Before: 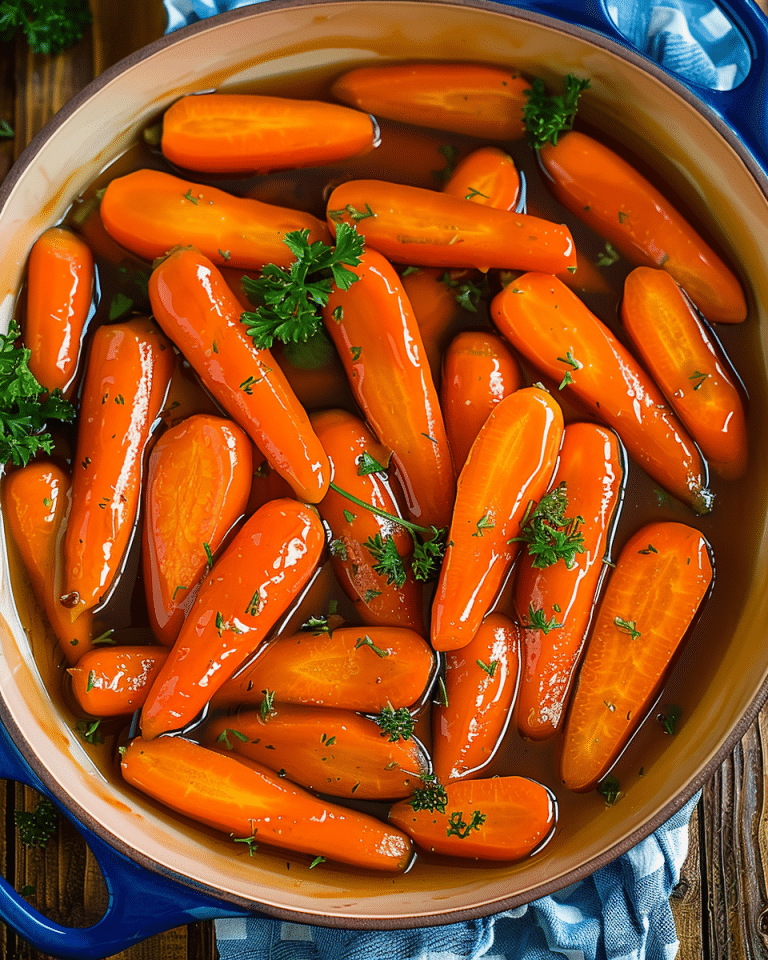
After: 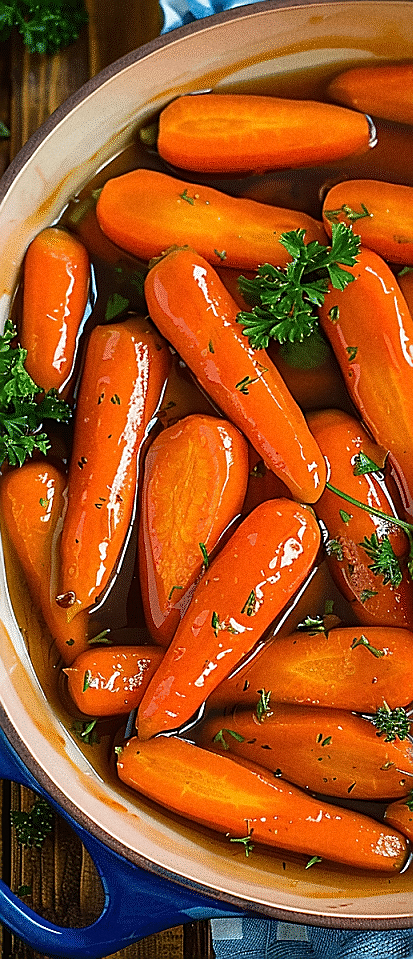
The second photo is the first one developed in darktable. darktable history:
crop: left 0.587%, right 45.588%, bottom 0.086%
sharpen: radius 1.4, amount 1.25, threshold 0.7
grain: coarseness 0.09 ISO
